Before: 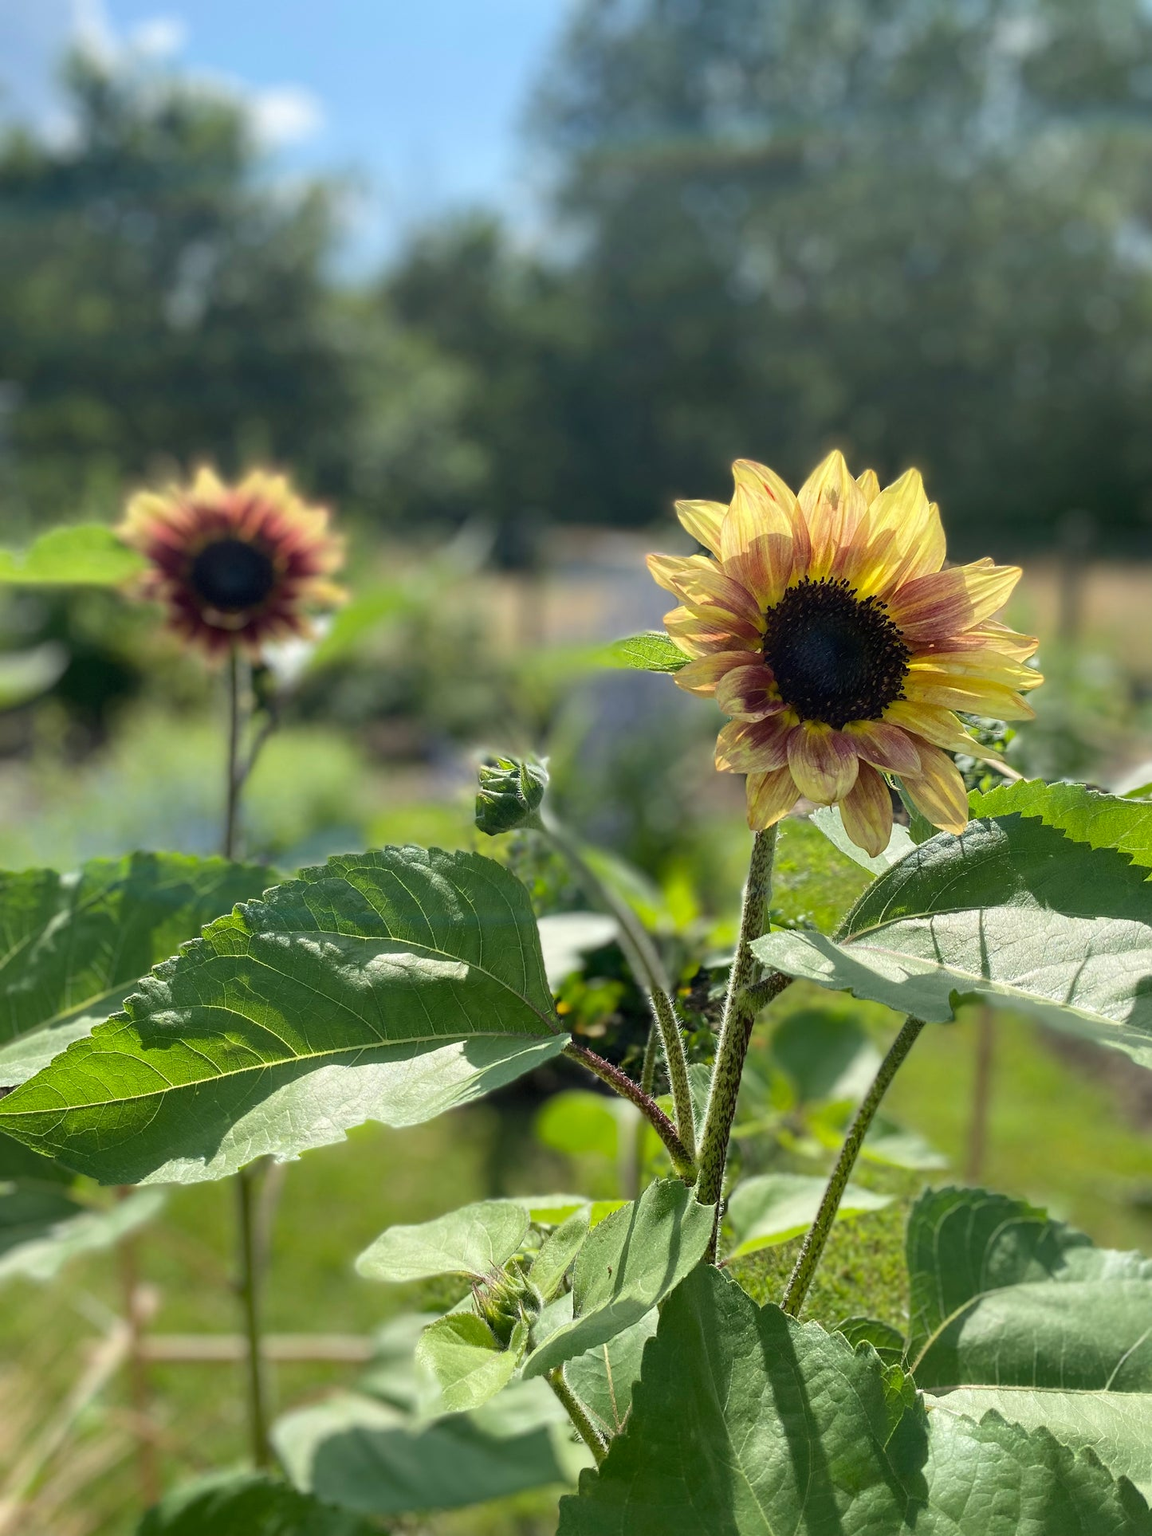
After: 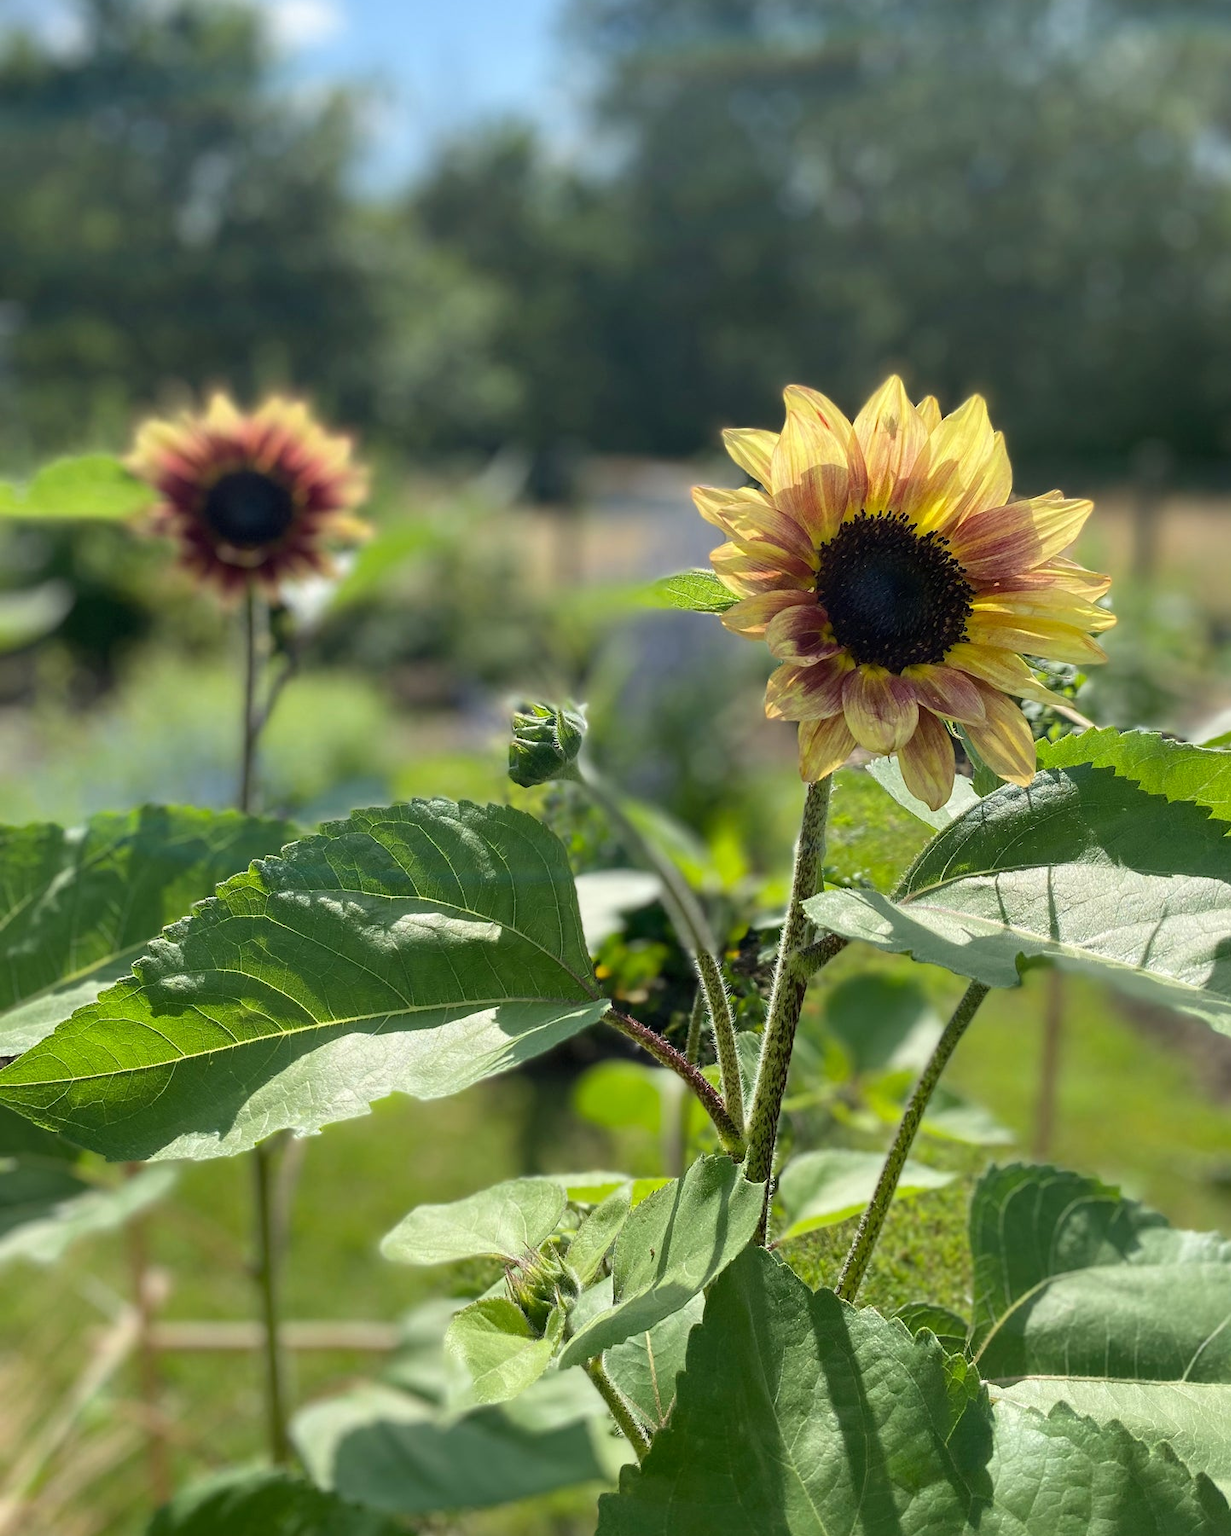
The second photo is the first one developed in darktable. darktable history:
crop and rotate: top 6.489%
